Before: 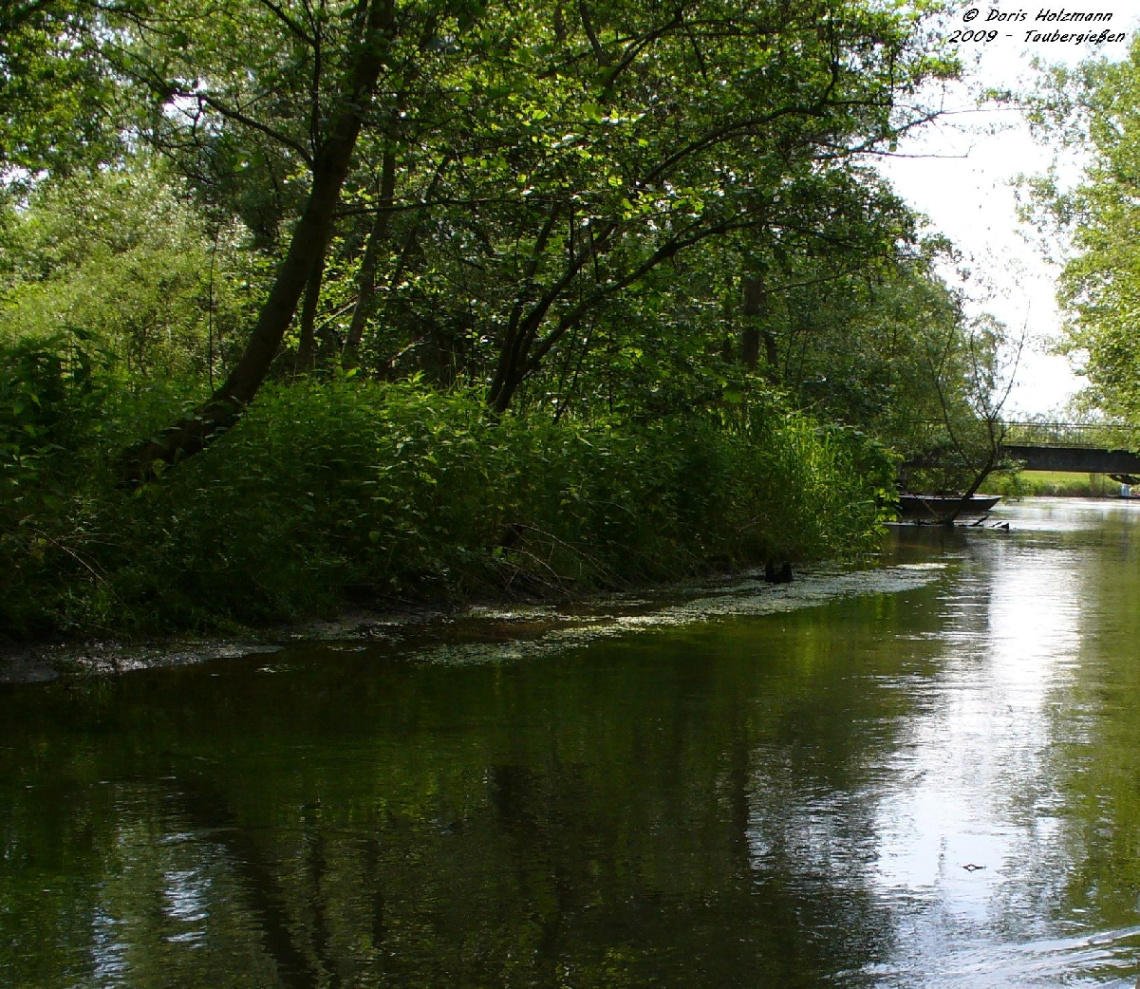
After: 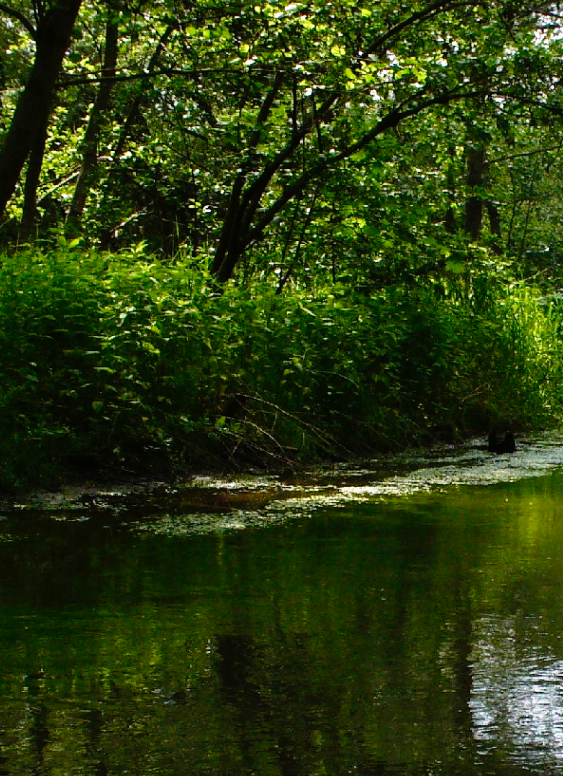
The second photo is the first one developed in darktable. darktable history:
crop and rotate: angle 0.02°, left 24.353%, top 13.219%, right 26.156%, bottom 8.224%
base curve: curves: ch0 [(0, 0) (0.012, 0.01) (0.073, 0.168) (0.31, 0.711) (0.645, 0.957) (1, 1)], preserve colors none
